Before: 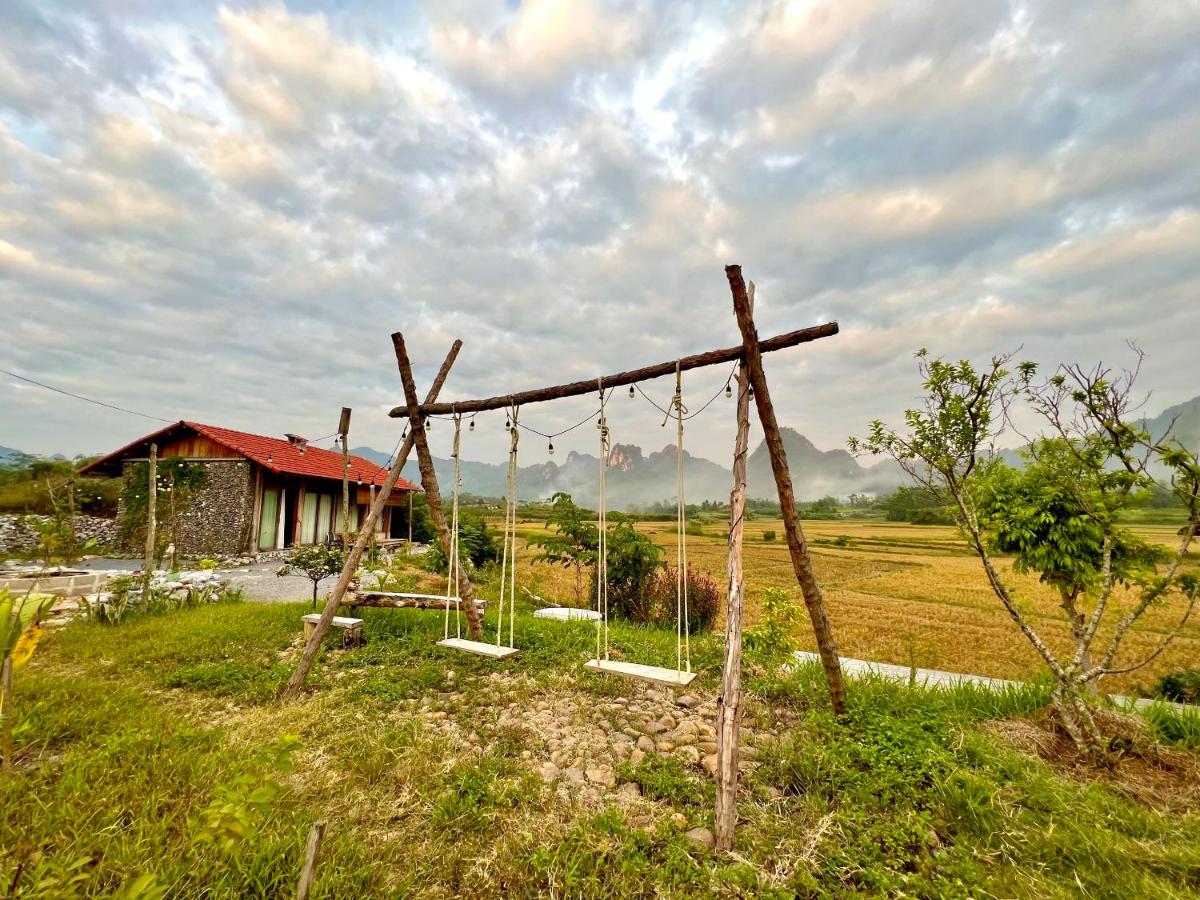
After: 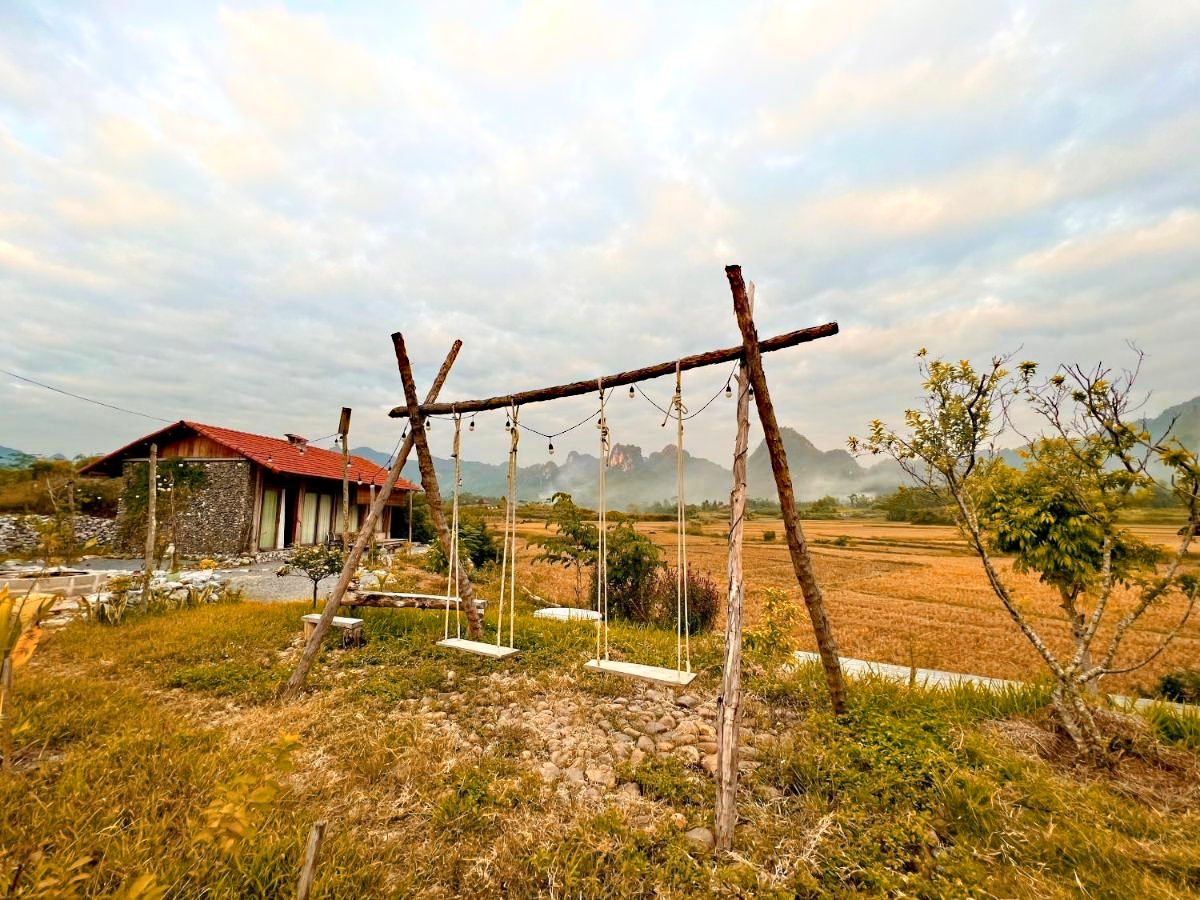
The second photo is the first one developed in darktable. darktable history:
shadows and highlights: shadows -89.64, highlights 90.49, soften with gaussian
color zones: curves: ch2 [(0, 0.5) (0.143, 0.5) (0.286, 0.416) (0.429, 0.5) (0.571, 0.5) (0.714, 0.5) (0.857, 0.5) (1, 0.5)]
haze removal: strength 0.429, adaptive false
